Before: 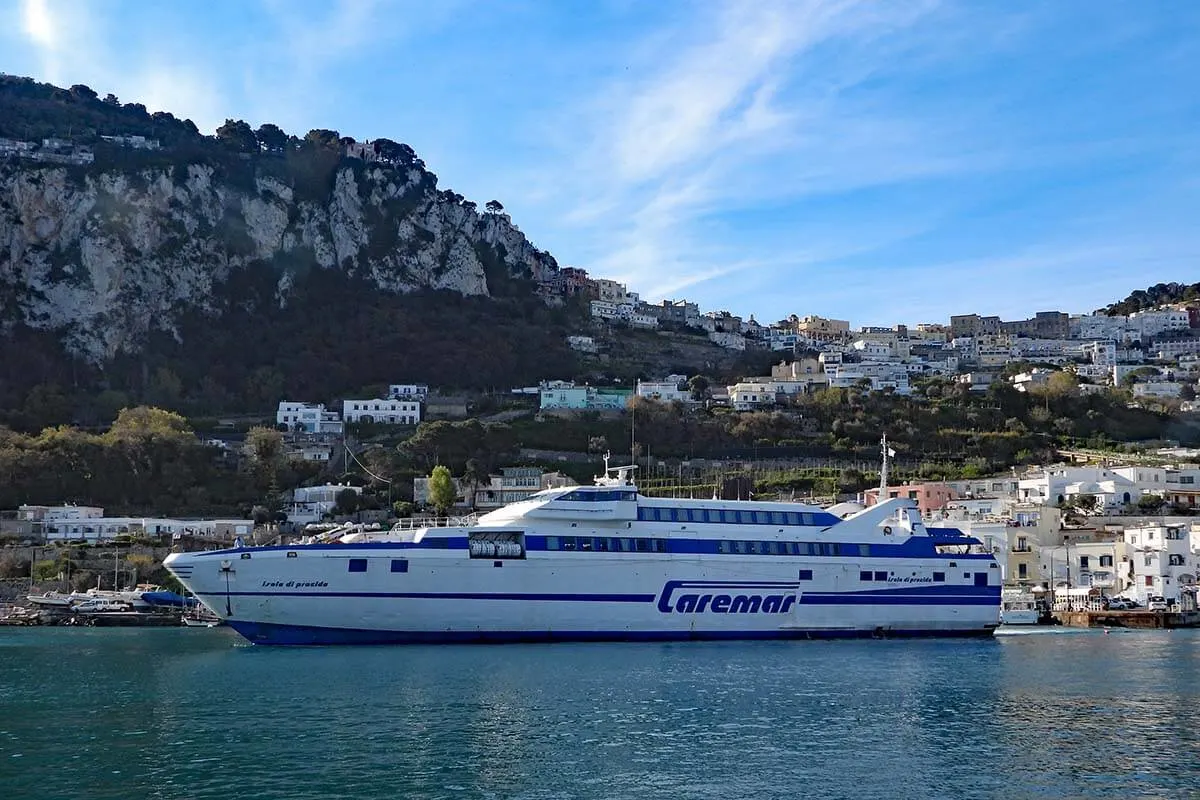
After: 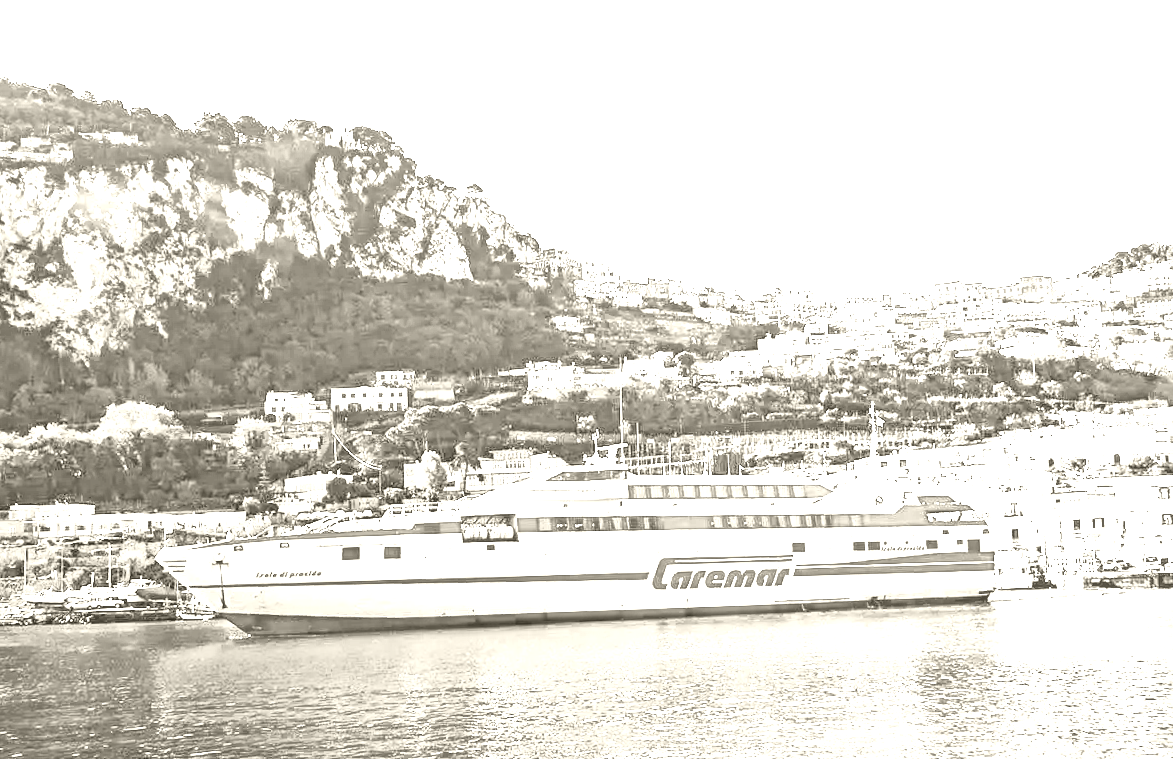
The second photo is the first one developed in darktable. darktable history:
white balance: red 8, blue 8
local contrast: detail 150%
rotate and perspective: rotation -2°, crop left 0.022, crop right 0.978, crop top 0.049, crop bottom 0.951
colorize: hue 41.44°, saturation 22%, source mix 60%, lightness 10.61%
